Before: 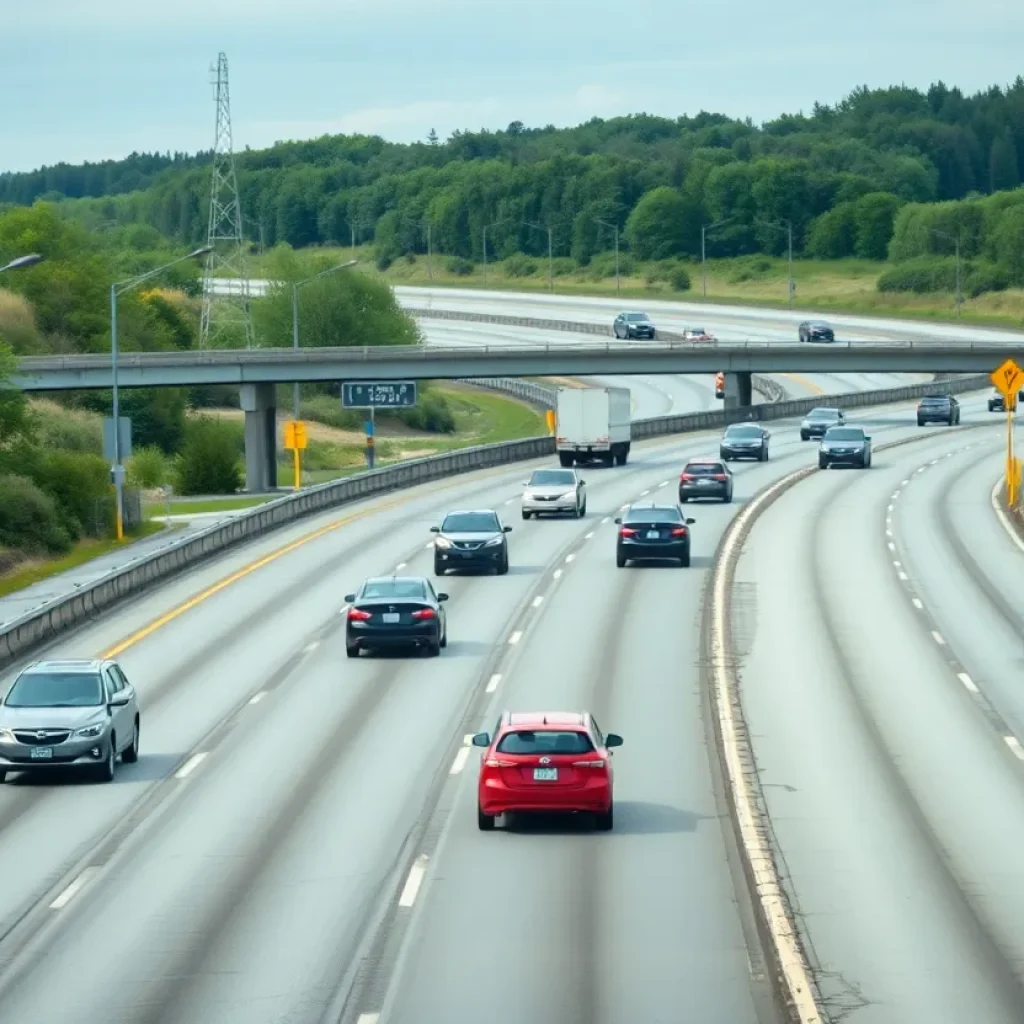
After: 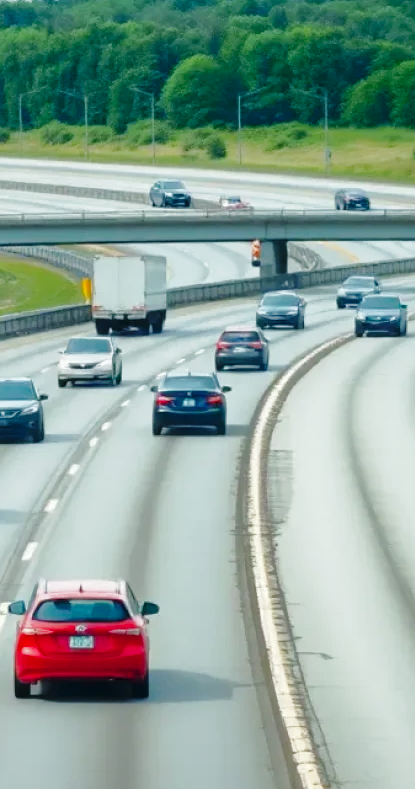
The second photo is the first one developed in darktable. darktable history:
base curve: curves: ch0 [(0, 0) (0.036, 0.025) (0.121, 0.166) (0.206, 0.329) (0.605, 0.79) (1, 1)], preserve colors none
shadows and highlights: highlights -59.97
crop: left 45.33%, top 12.952%, right 14.111%, bottom 9.972%
